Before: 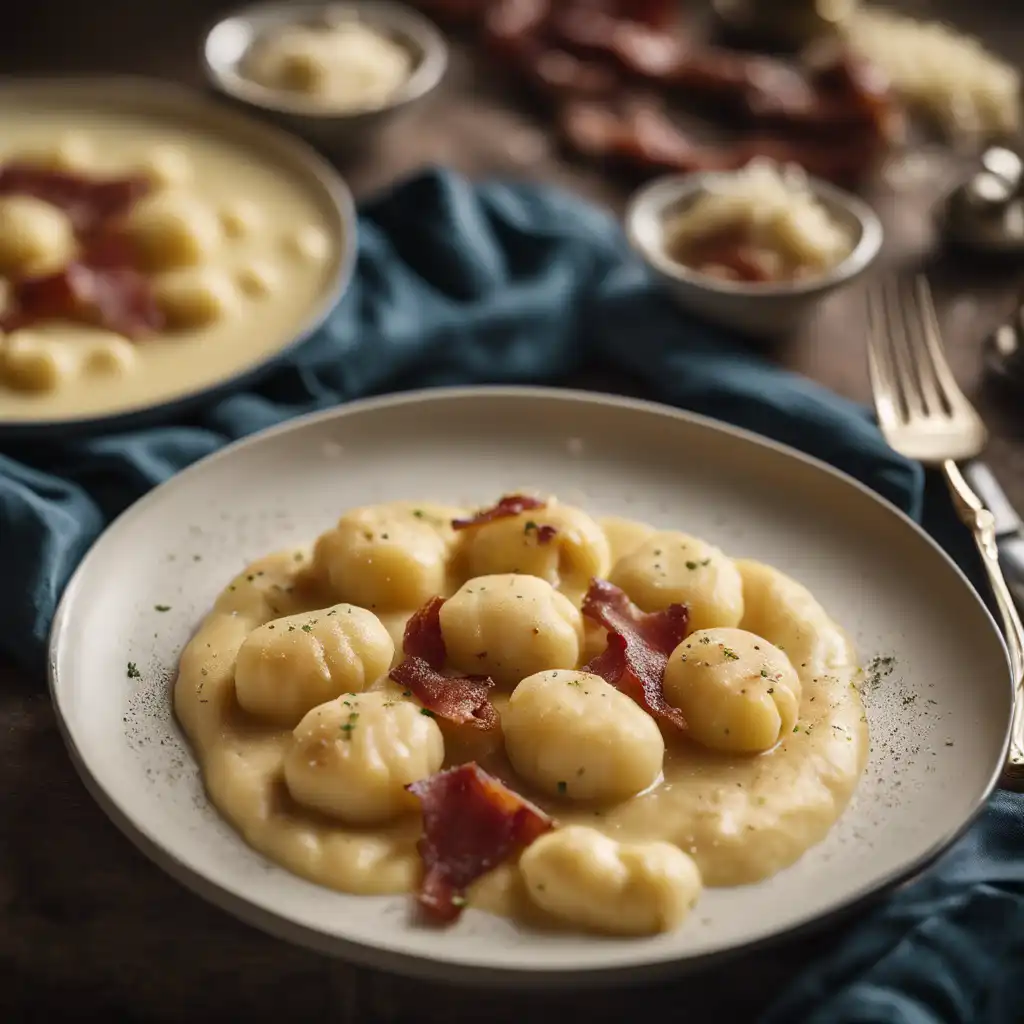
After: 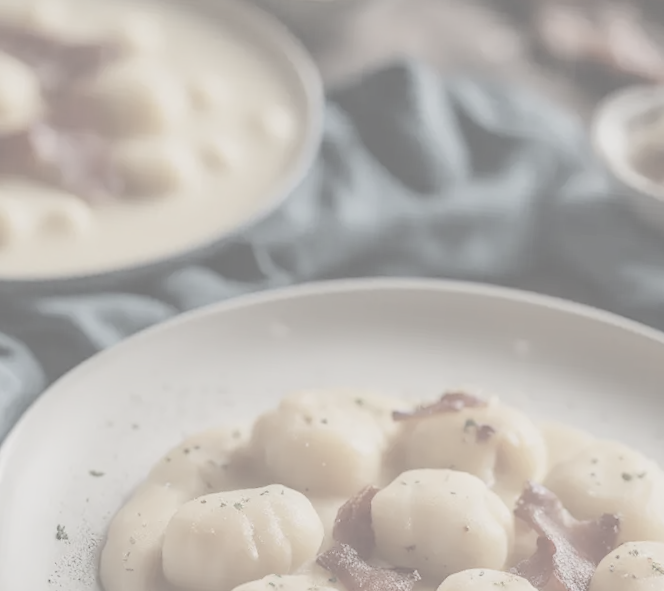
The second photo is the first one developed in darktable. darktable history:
crop and rotate: angle -4.99°, left 2.122%, top 6.945%, right 27.566%, bottom 30.519%
contrast brightness saturation: contrast -0.32, brightness 0.75, saturation -0.78
